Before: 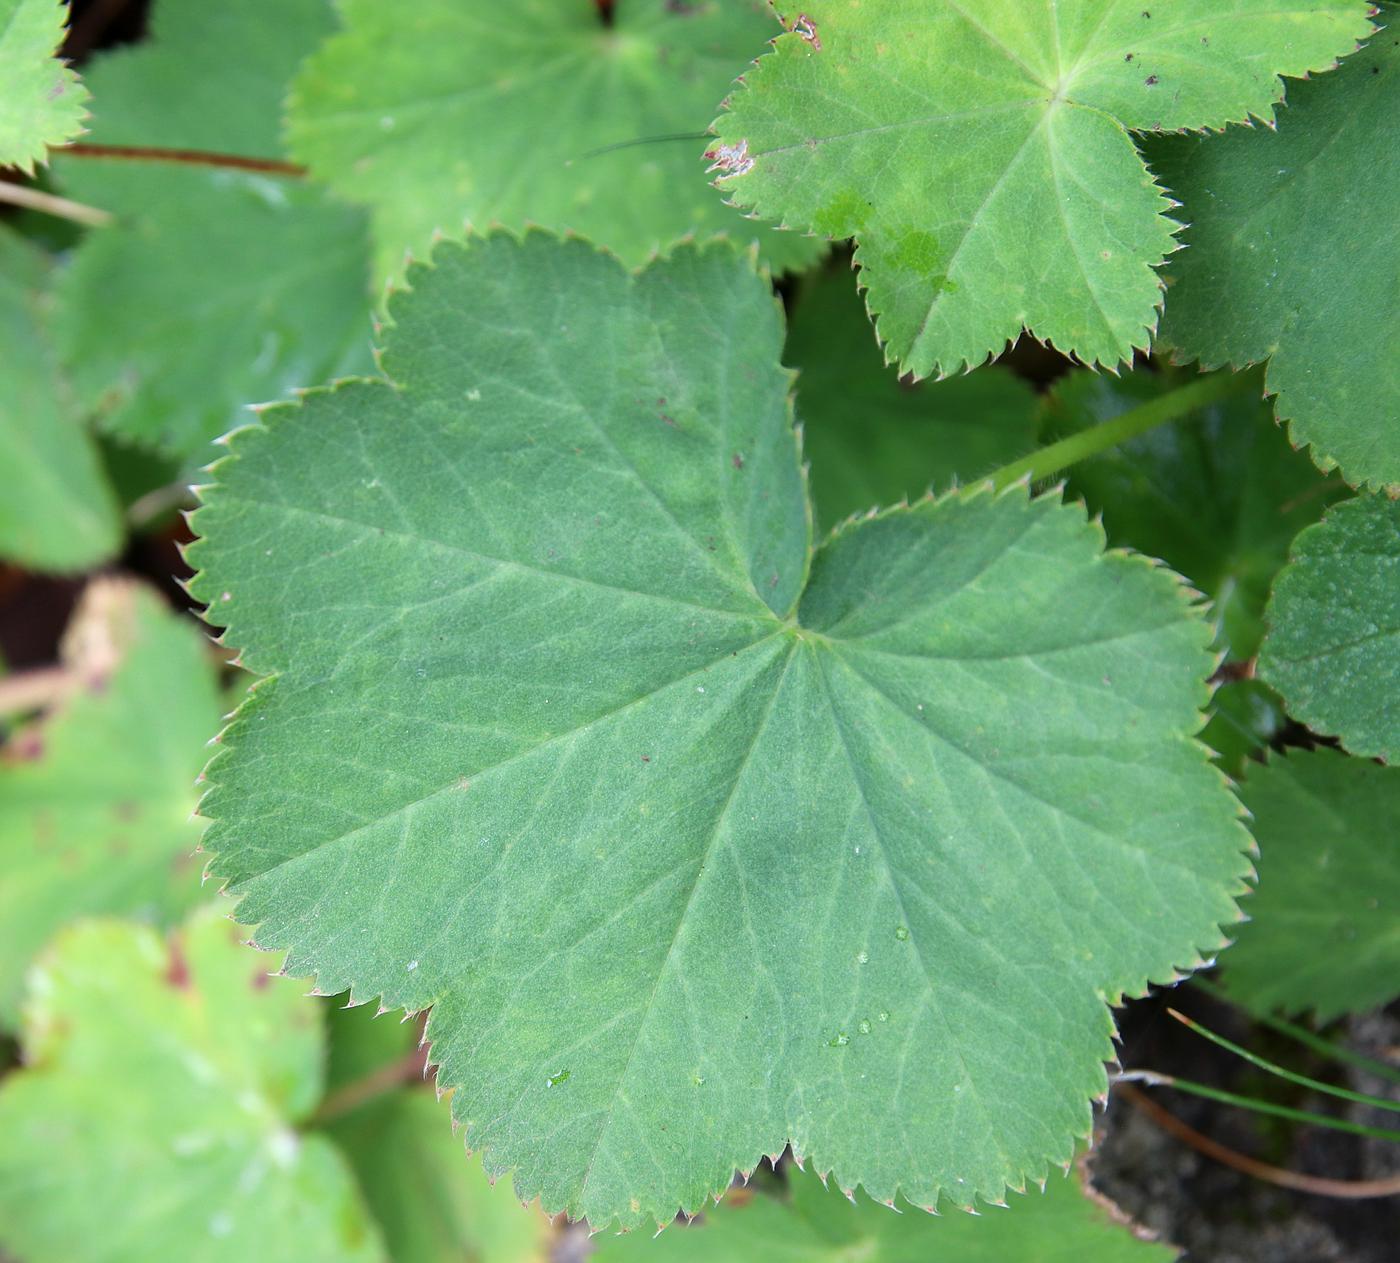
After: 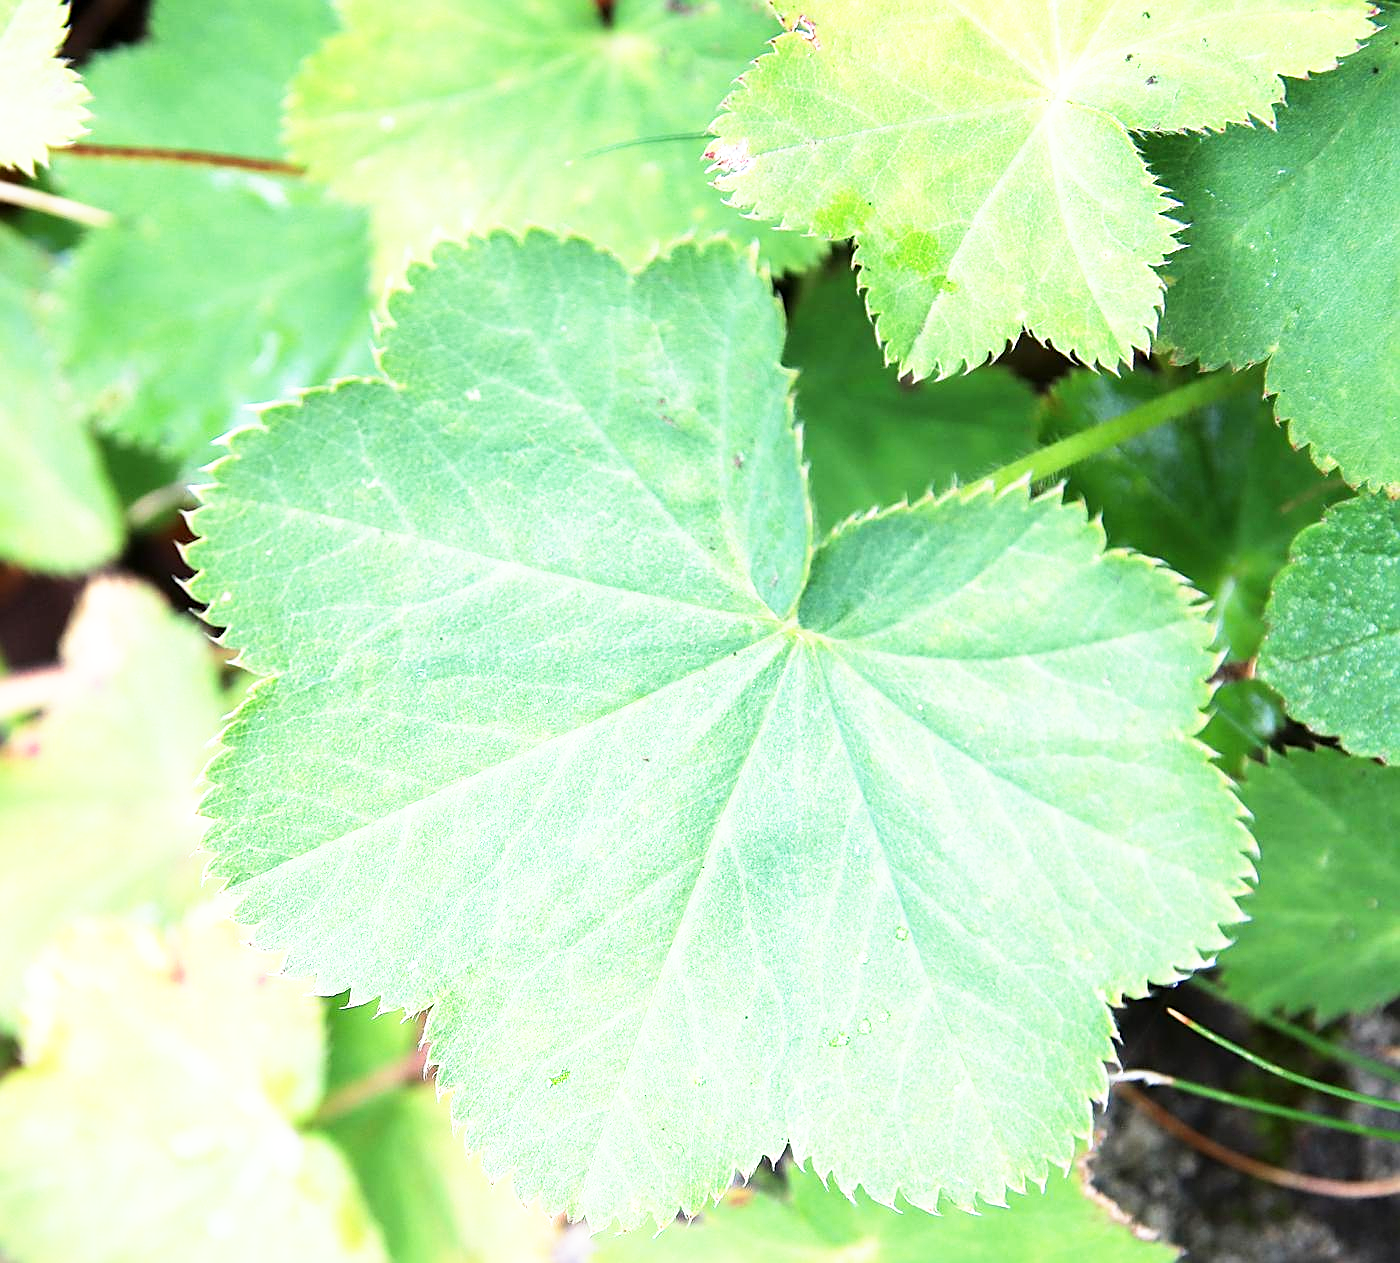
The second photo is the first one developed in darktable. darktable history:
base curve: curves: ch0 [(0, 0) (0.495, 0.917) (1, 1)], preserve colors none
tone equalizer: -8 EV -0.385 EV, -7 EV -0.407 EV, -6 EV -0.335 EV, -5 EV -0.188 EV, -3 EV 0.245 EV, -2 EV 0.362 EV, -1 EV 0.395 EV, +0 EV 0.442 EV
sharpen: on, module defaults
